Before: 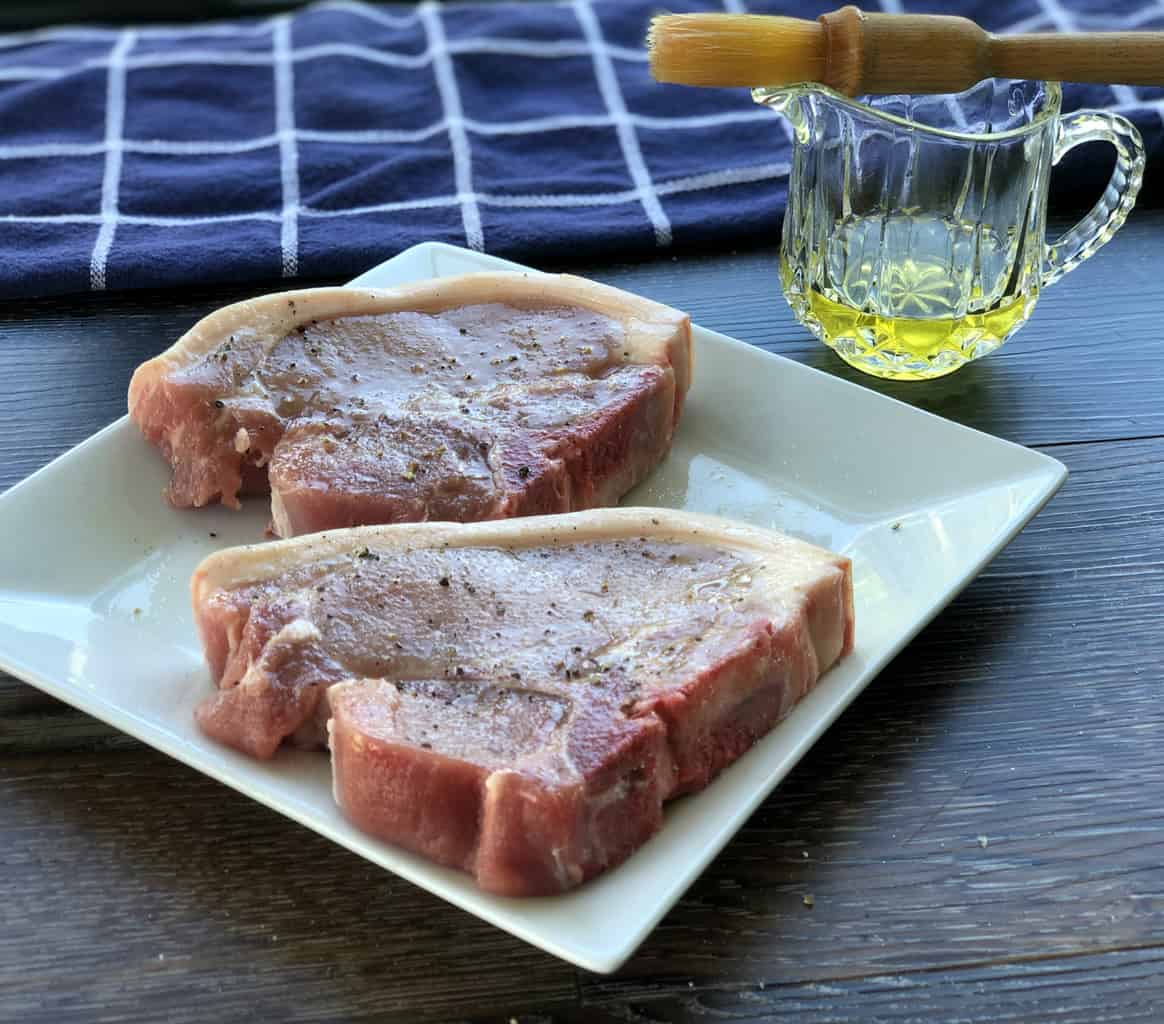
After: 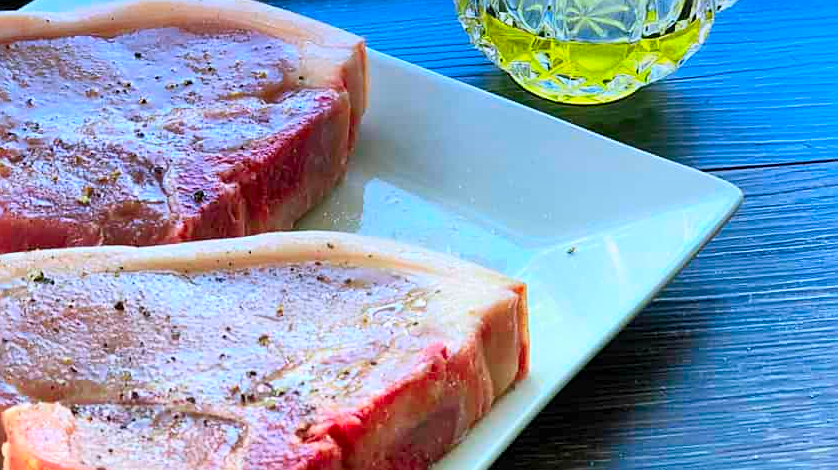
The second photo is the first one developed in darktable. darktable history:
graduated density: hue 238.83°, saturation 50%
crop and rotate: left 27.938%, top 27.046%, bottom 27.046%
contrast brightness saturation: contrast 0.2, brightness 0.2, saturation 0.8
sharpen: on, module defaults
